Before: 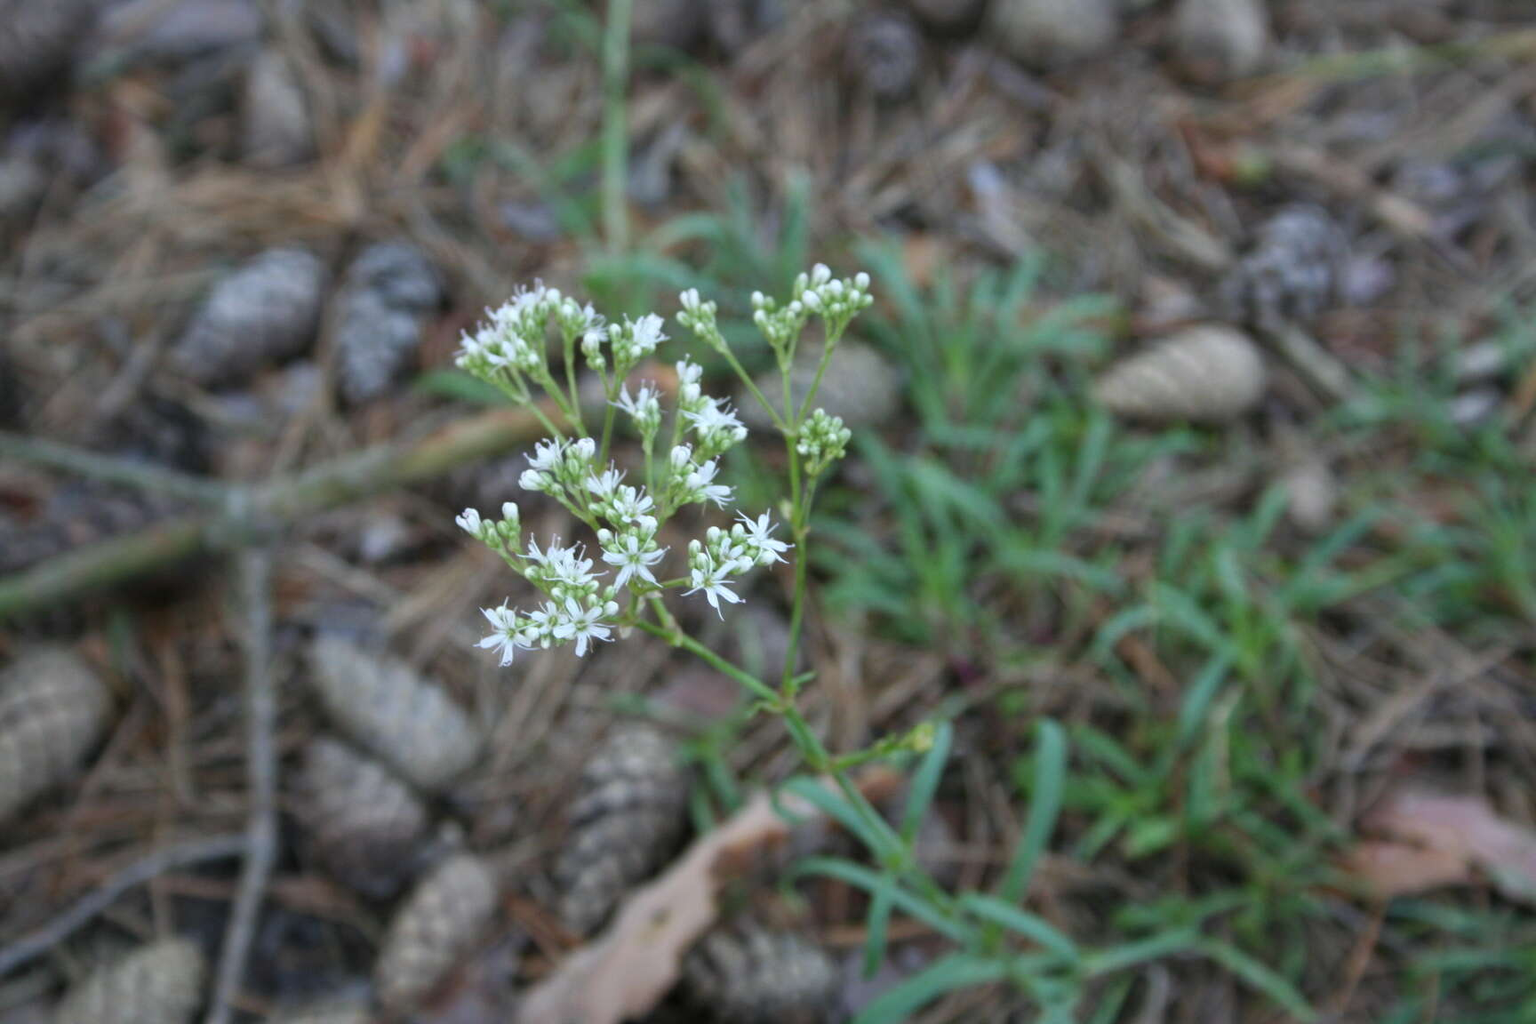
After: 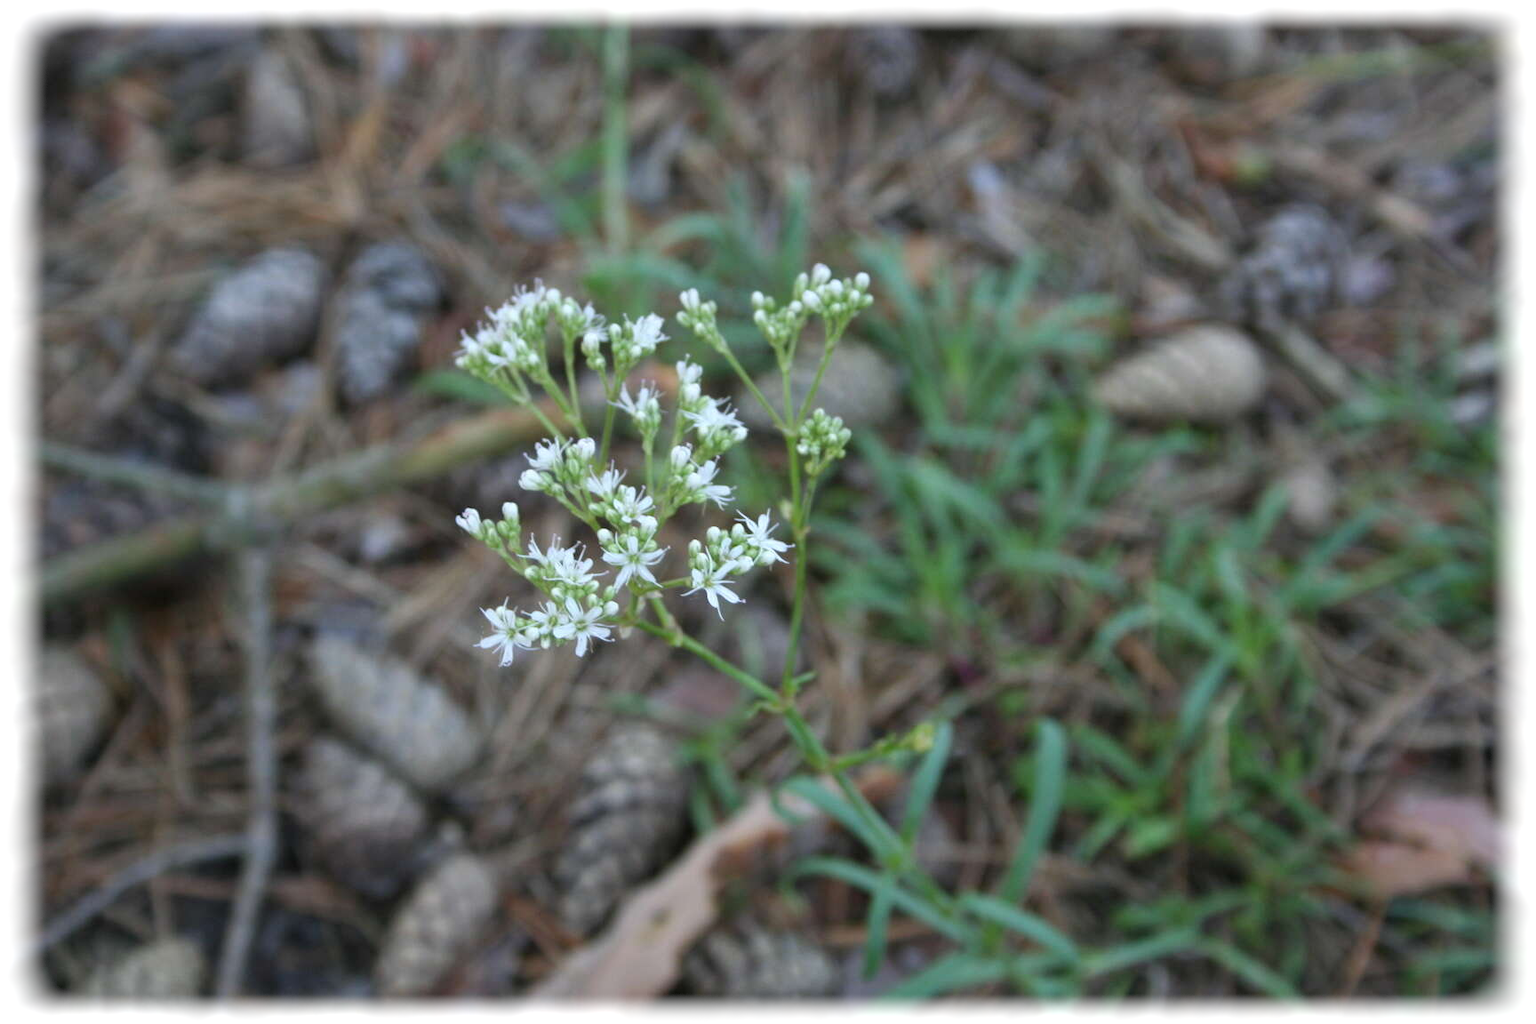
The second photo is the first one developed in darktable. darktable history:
vignetting: fall-off start 93.78%, fall-off radius 5.89%, brightness 0.998, saturation -0.494, automatic ratio true, width/height ratio 1.33, shape 0.049, dithering 8-bit output
